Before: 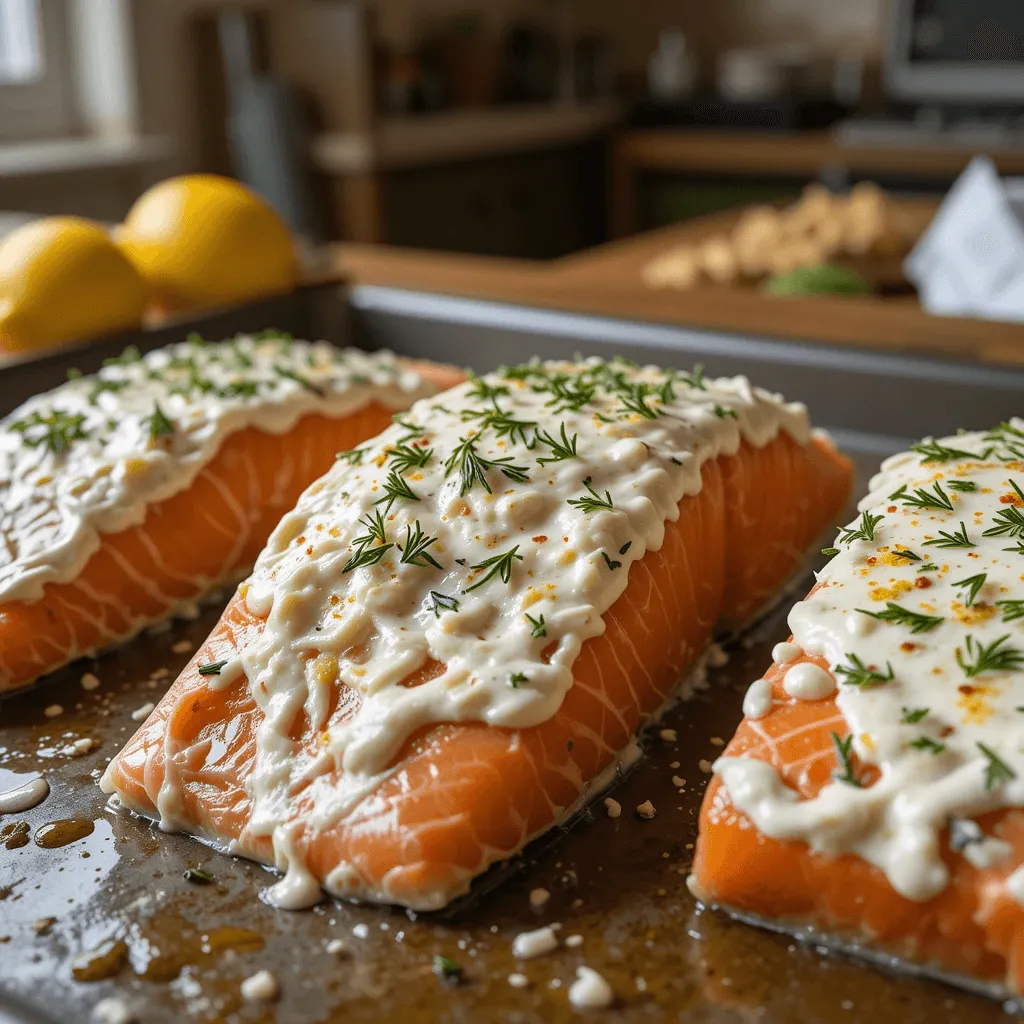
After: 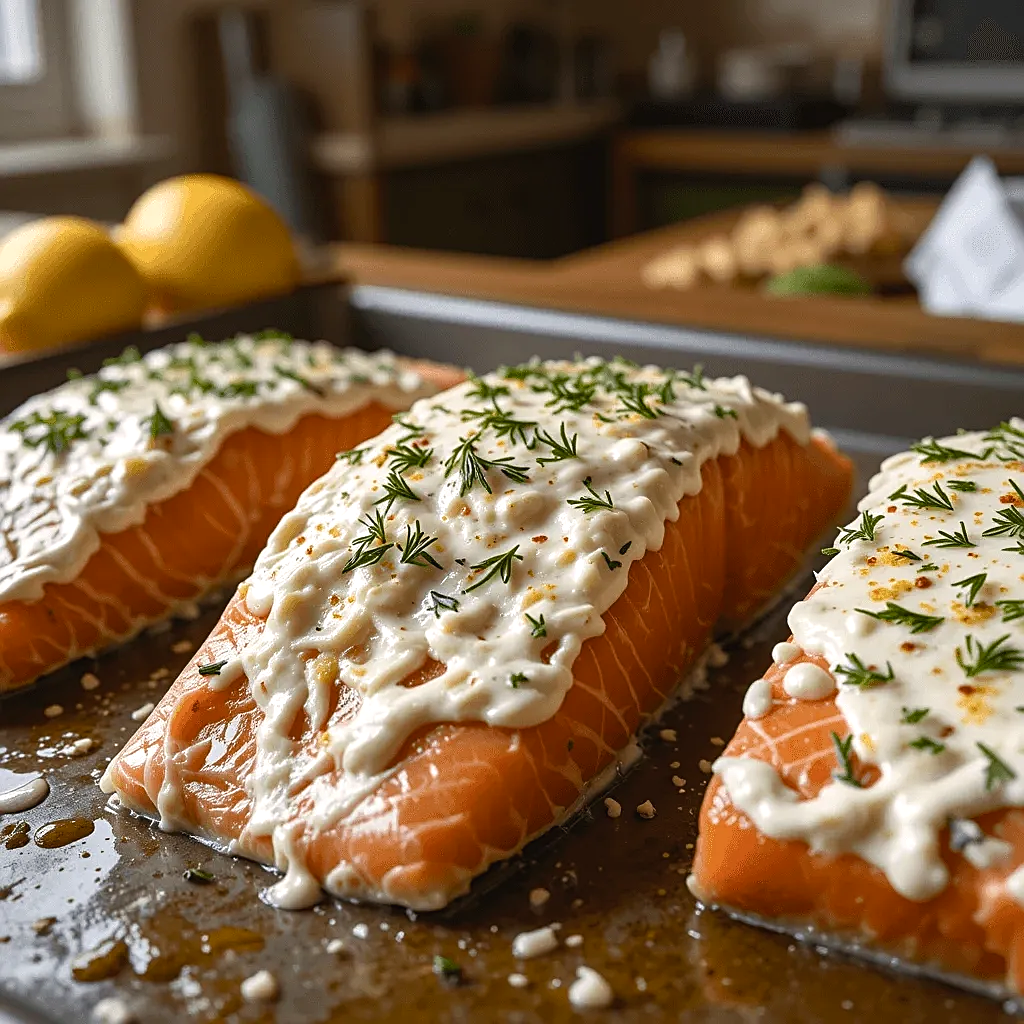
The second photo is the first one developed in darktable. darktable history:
color balance rgb: shadows lift › chroma 1%, shadows lift › hue 28.8°, power › hue 60°, highlights gain › chroma 1%, highlights gain › hue 60°, global offset › luminance 0.25%, perceptual saturation grading › highlights -20%, perceptual saturation grading › shadows 20%, perceptual brilliance grading › highlights 5%, perceptual brilliance grading › shadows -10%, global vibrance 19.67%
sharpen: on, module defaults
